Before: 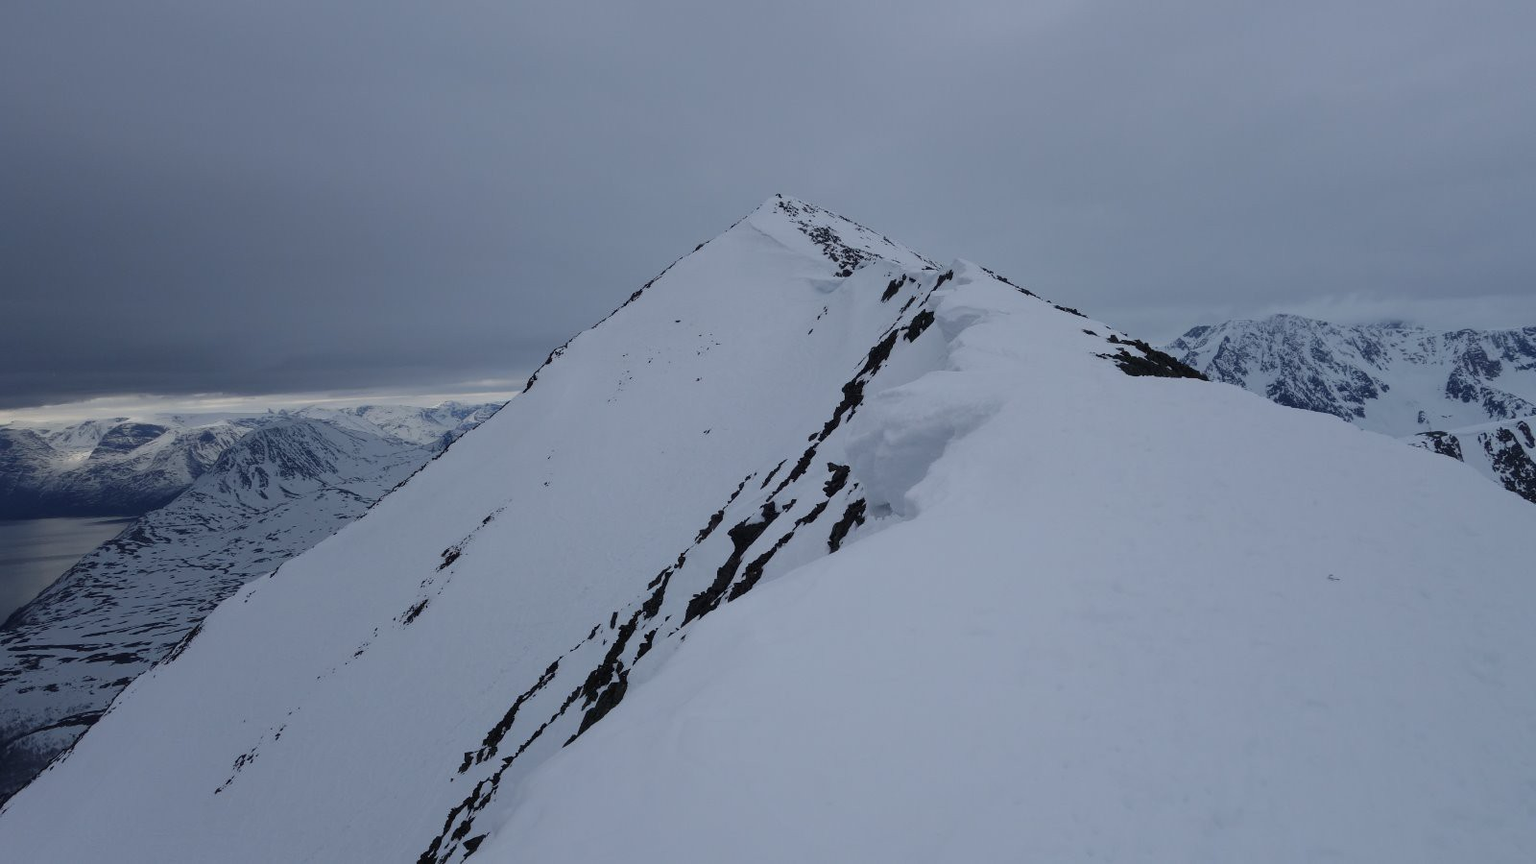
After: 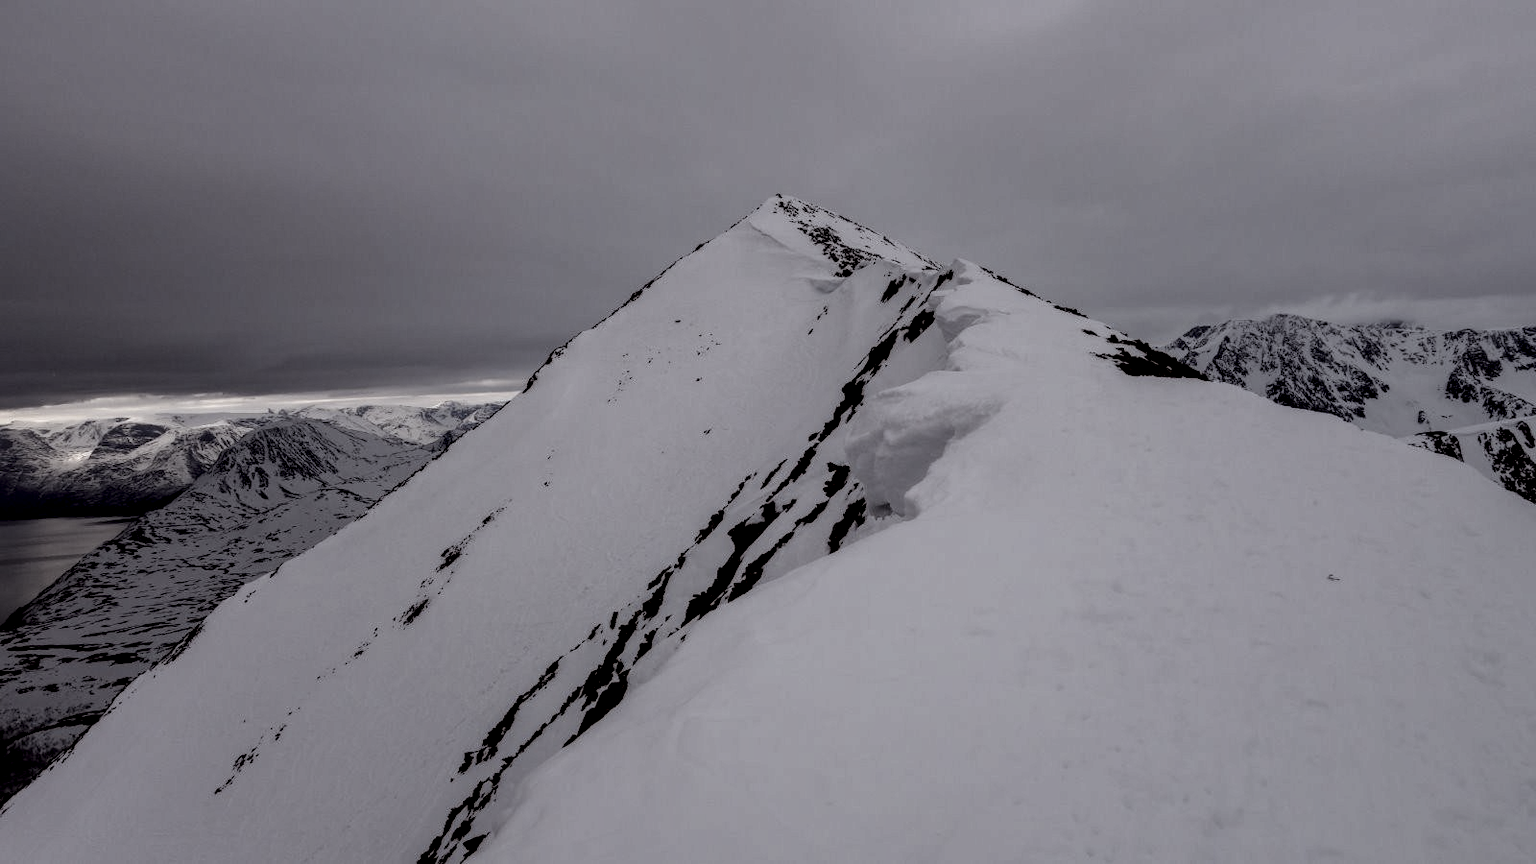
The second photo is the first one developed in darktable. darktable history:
color correction: saturation 0.5
local contrast: highlights 19%, detail 186%
rgb levels: mode RGB, independent channels, levels [[0, 0.5, 1], [0, 0.521, 1], [0, 0.536, 1]]
